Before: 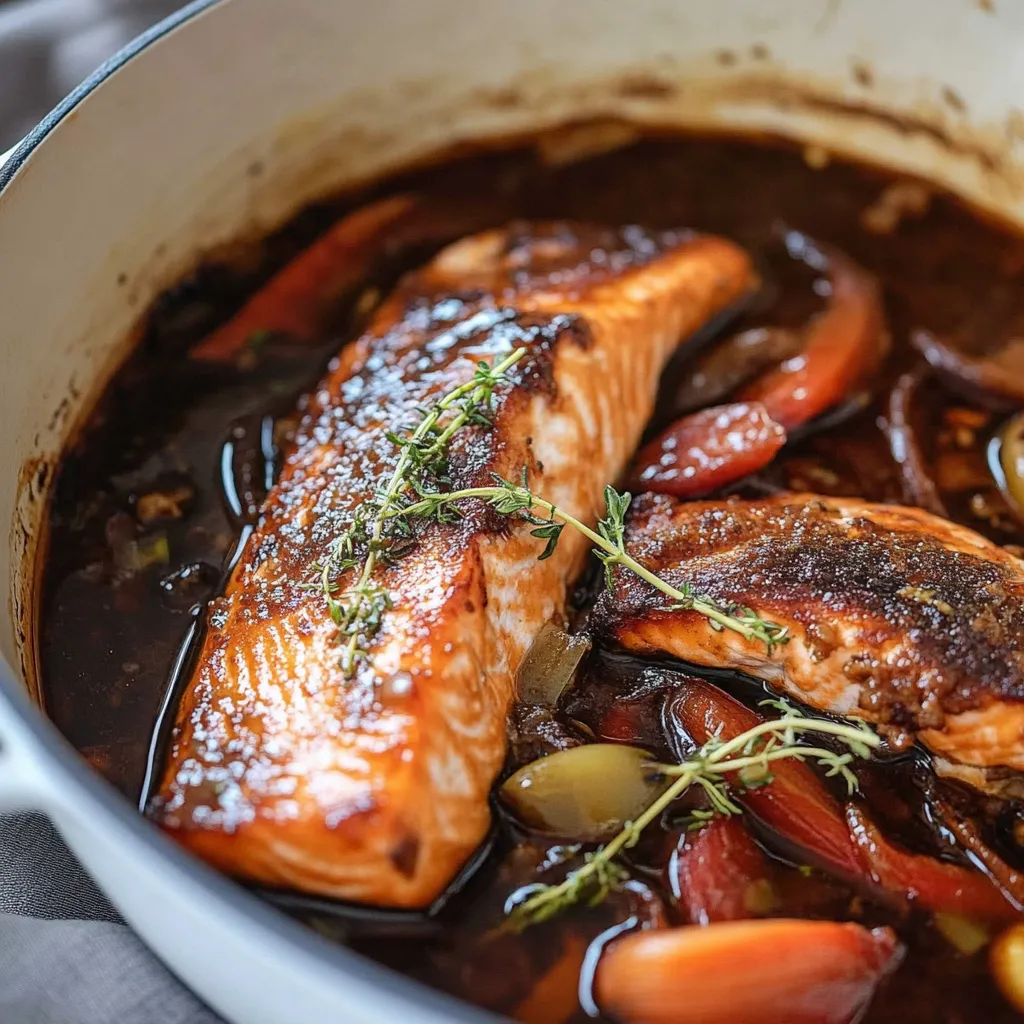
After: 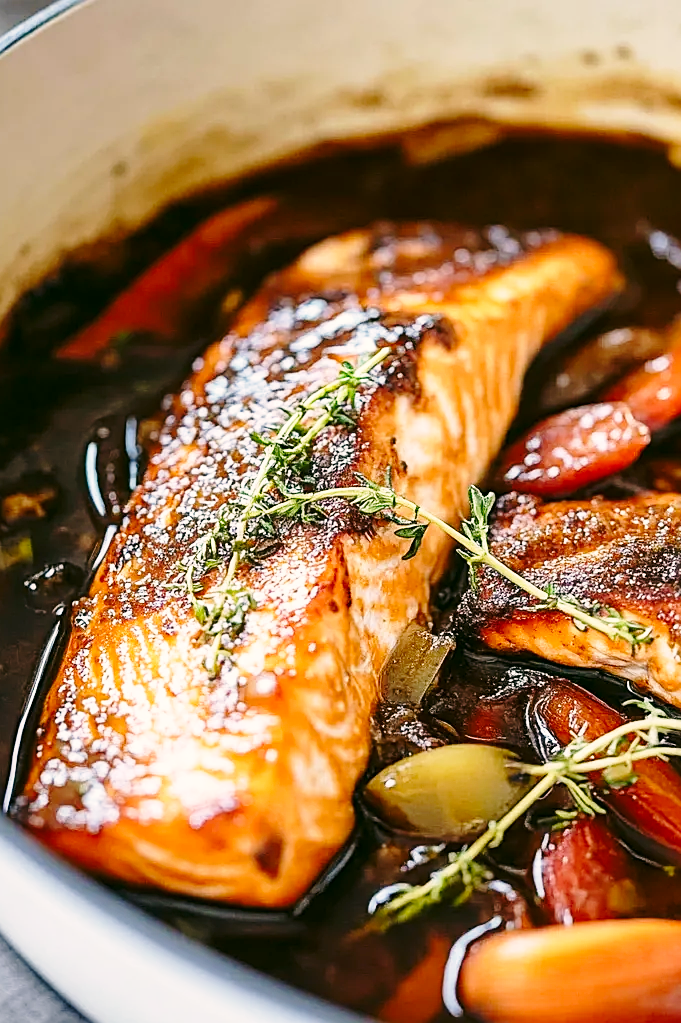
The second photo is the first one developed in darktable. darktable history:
sharpen: on, module defaults
crop and rotate: left 13.374%, right 20.032%
color correction: highlights a* 3.95, highlights b* 4.95, shadows a* -6.85, shadows b* 4.72
base curve: curves: ch0 [(0, 0) (0.028, 0.03) (0.121, 0.232) (0.46, 0.748) (0.859, 0.968) (1, 1)], preserve colors none
